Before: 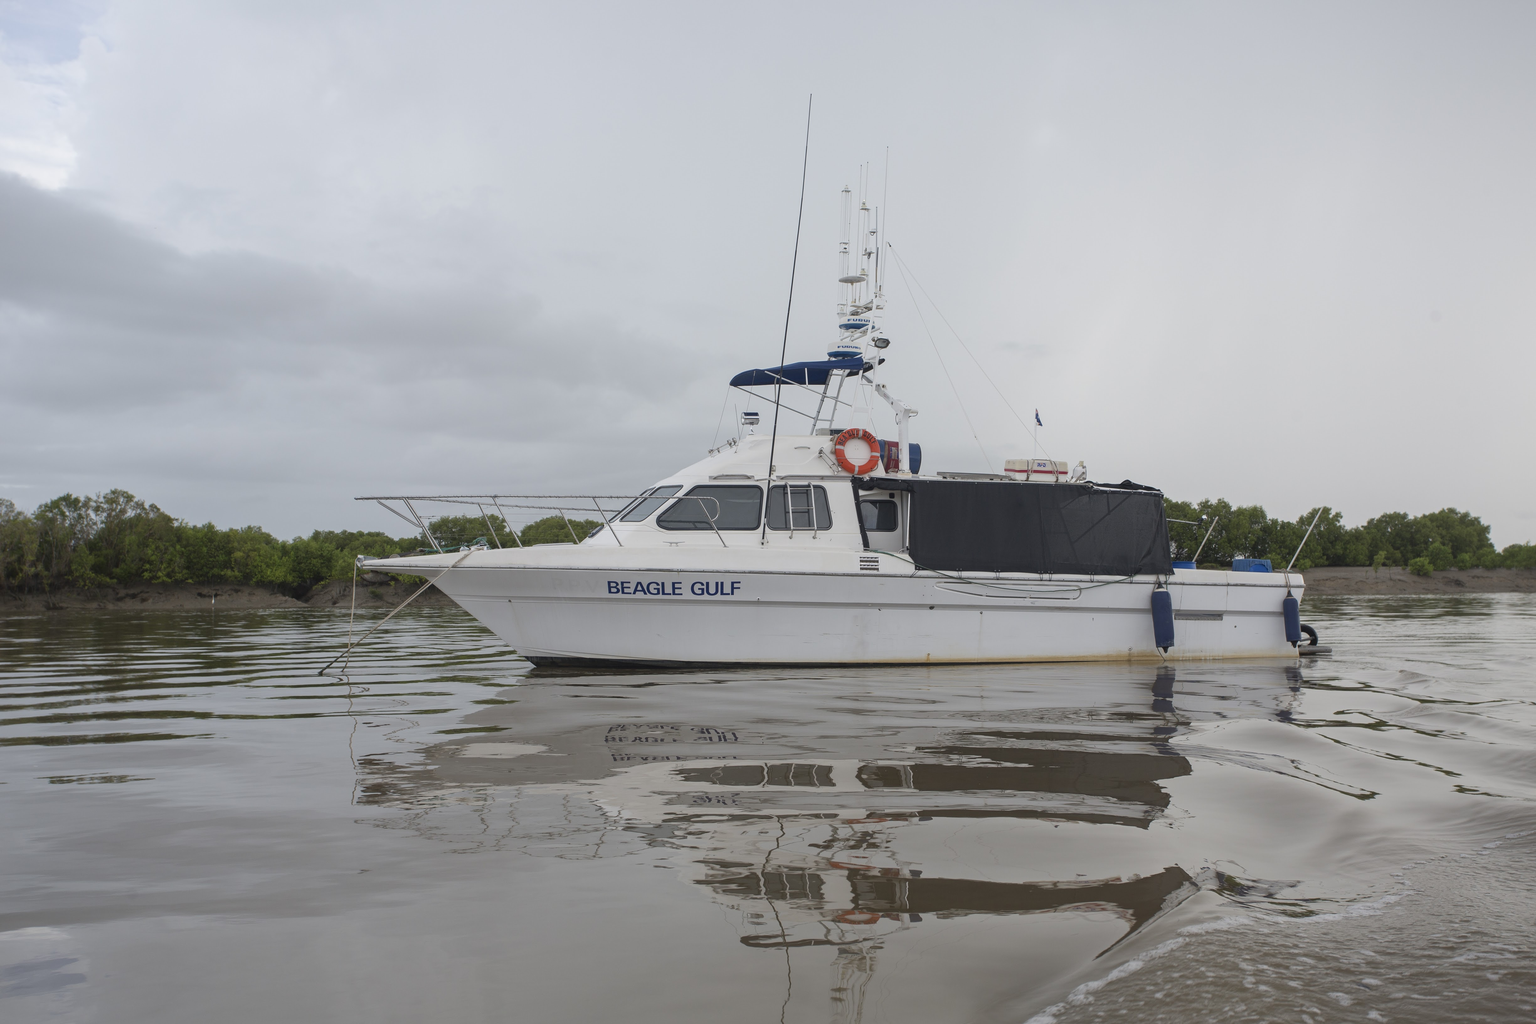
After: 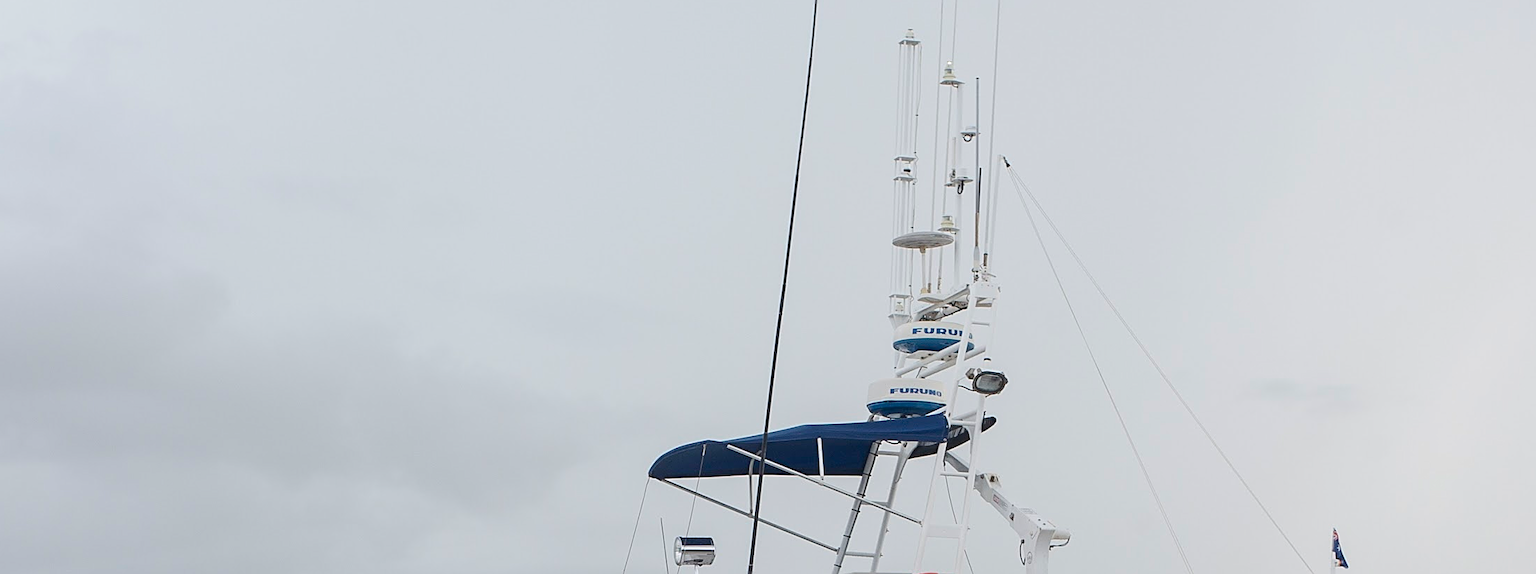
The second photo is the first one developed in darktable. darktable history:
crop: left 28.64%, top 16.832%, right 26.637%, bottom 58.055%
contrast brightness saturation: contrast 0.1, brightness 0.03, saturation 0.09
sharpen: on, module defaults
